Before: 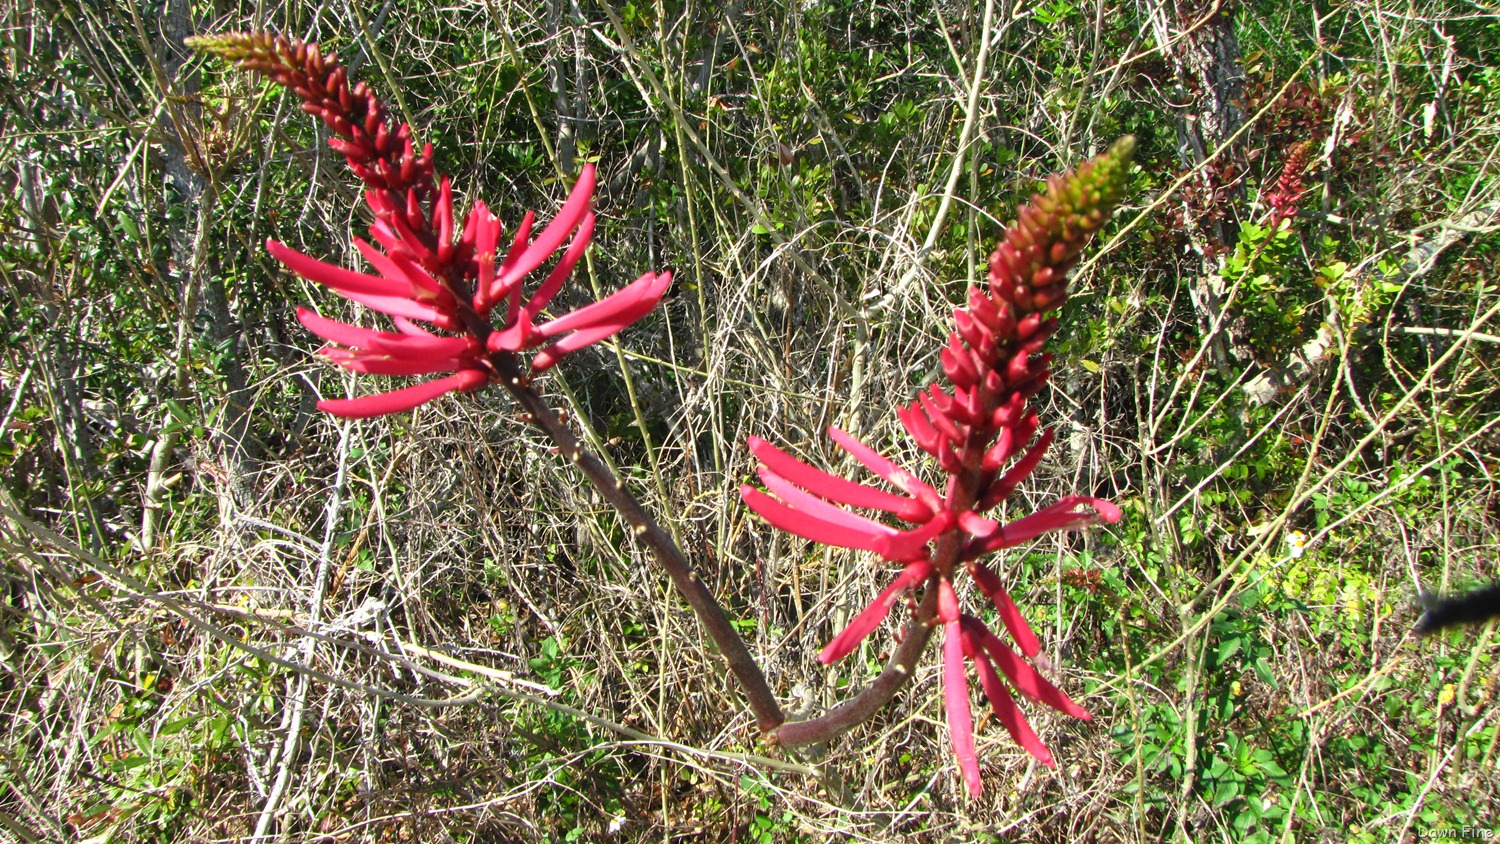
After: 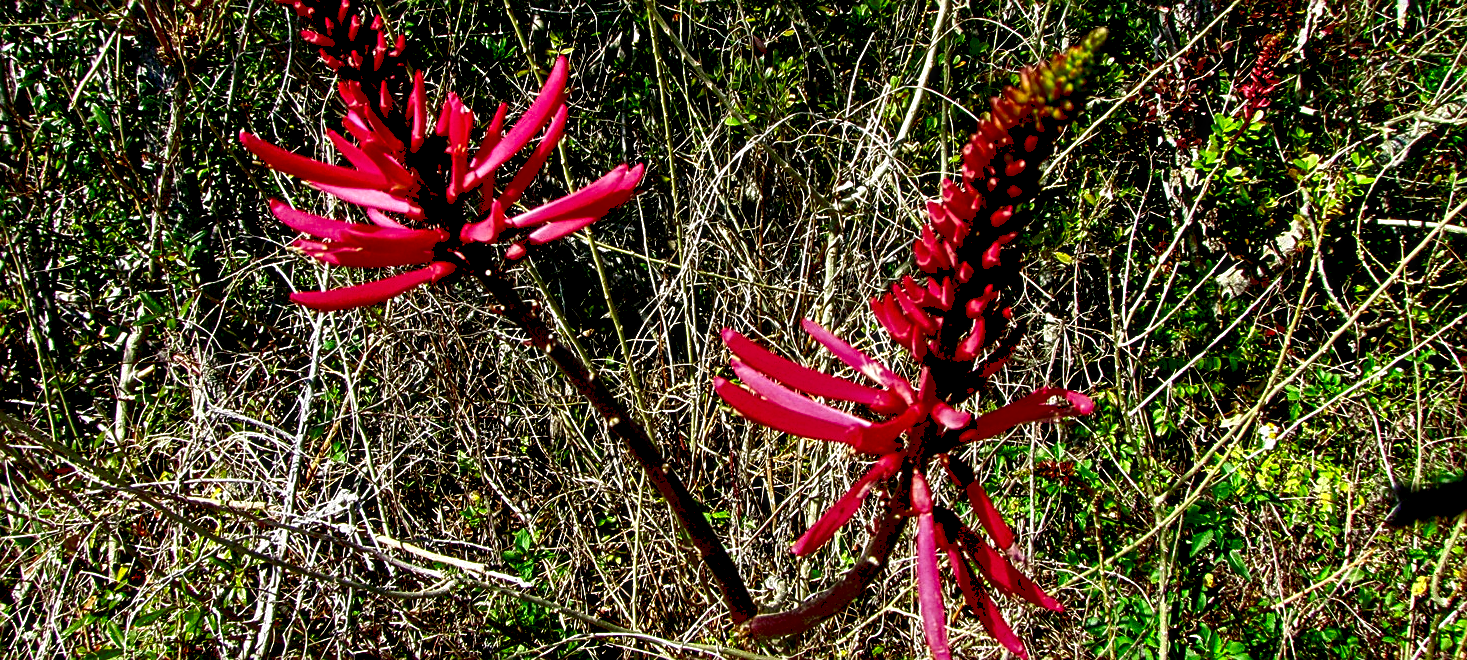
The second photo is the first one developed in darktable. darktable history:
crop and rotate: left 1.881%, top 12.885%, right 0.258%, bottom 8.849%
exposure: black level correction 0.057, compensate exposure bias true, compensate highlight preservation false
contrast brightness saturation: contrast 0.091, brightness -0.588, saturation 0.169
shadows and highlights: shadows 35.6, highlights -35.13, soften with gaussian
sharpen: on, module defaults
local contrast: detail 153%
levels: mode automatic
